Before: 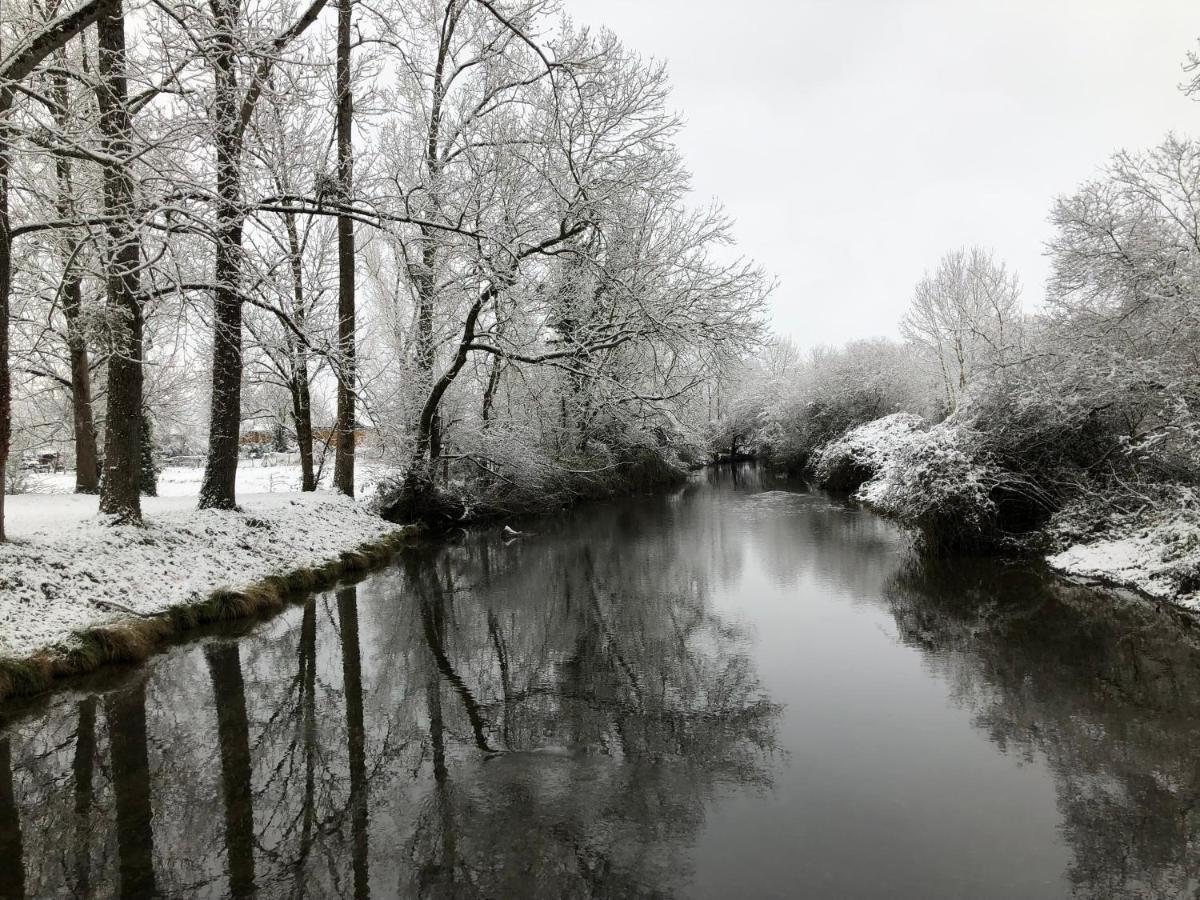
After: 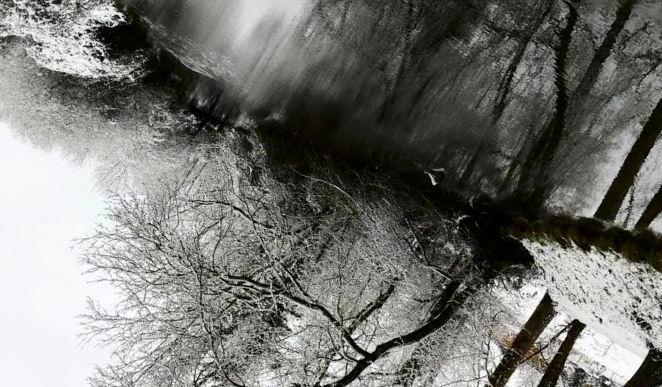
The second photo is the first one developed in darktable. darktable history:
contrast brightness saturation: contrast 0.192, brightness -0.107, saturation 0.205
crop and rotate: angle 147.02°, left 9.112%, top 15.61%, right 4.555%, bottom 17.05%
